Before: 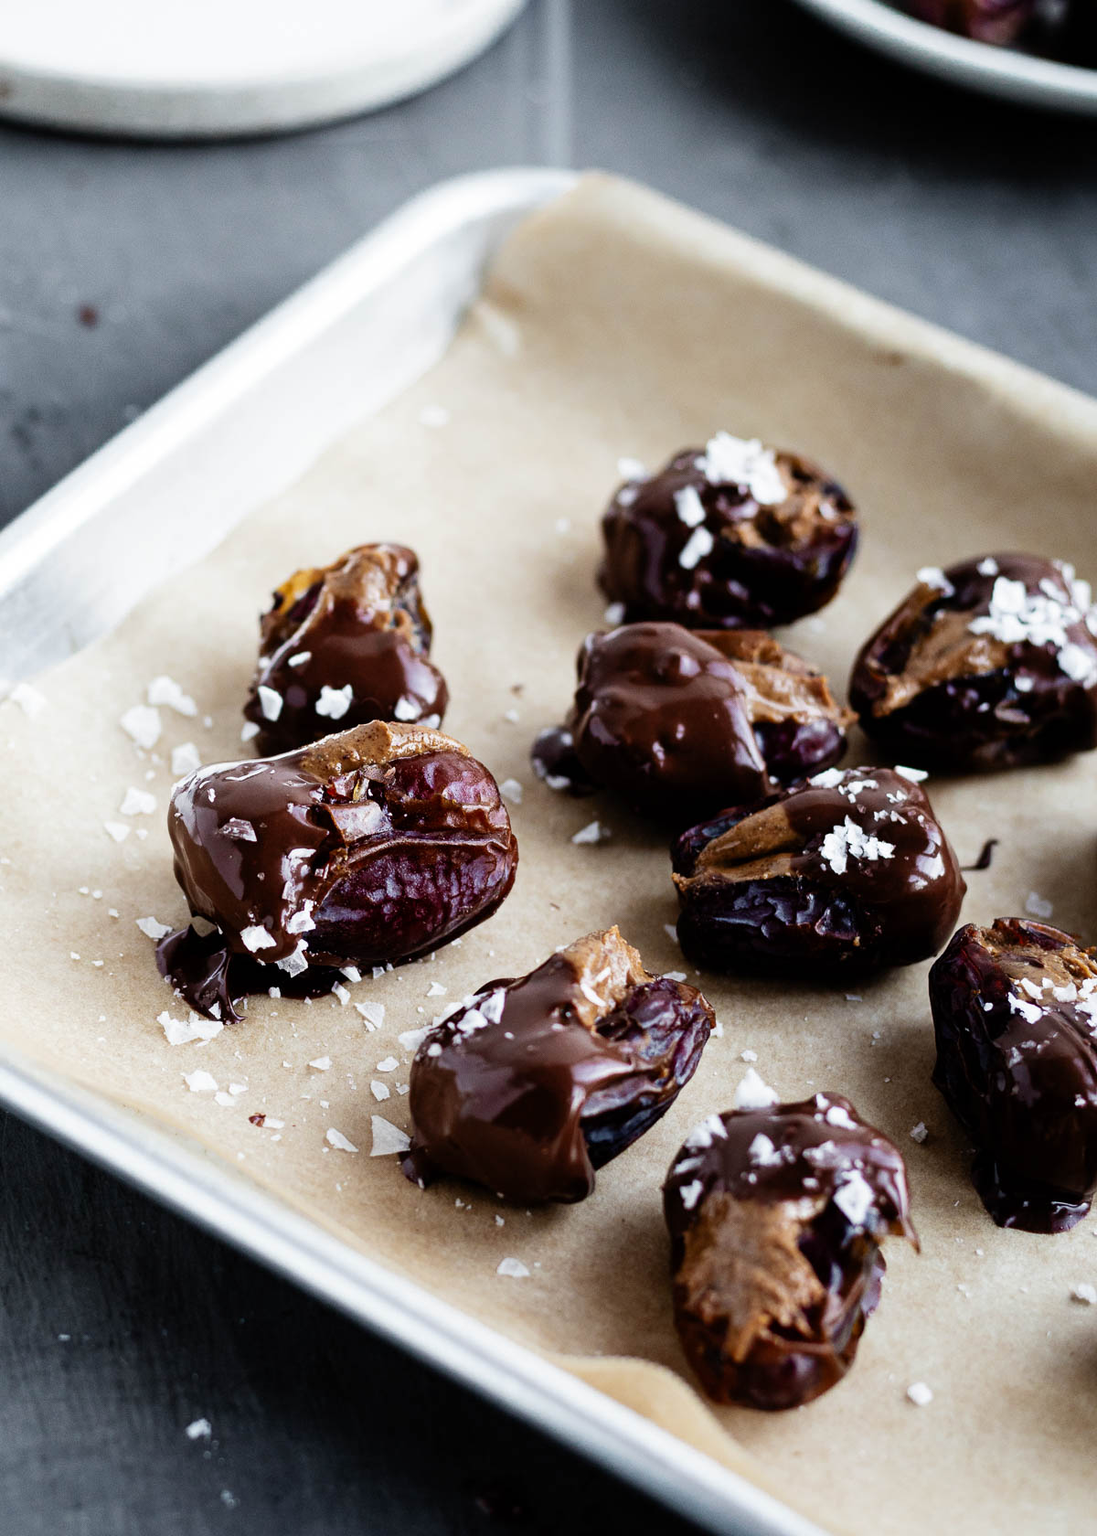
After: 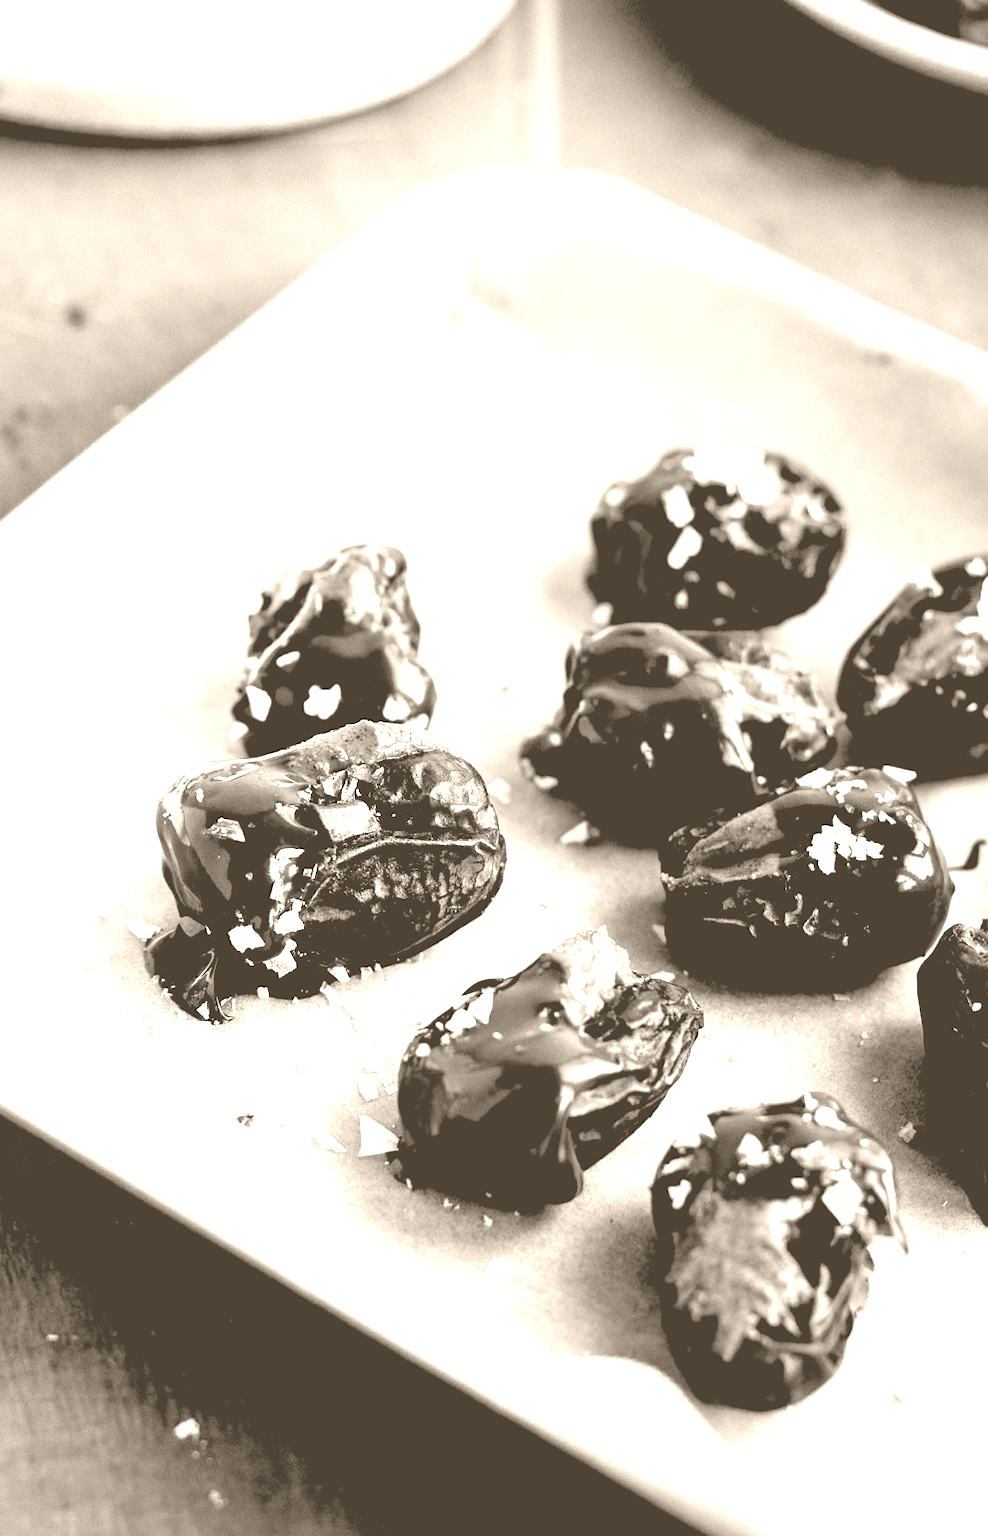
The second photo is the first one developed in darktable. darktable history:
crop and rotate: left 1.088%, right 8.807%
colorize: hue 34.49°, saturation 35.33%, source mix 100%, version 1
color balance rgb: linear chroma grading › global chroma 15%, perceptual saturation grading › global saturation 30%
rgb levels: levels [[0.013, 0.434, 0.89], [0, 0.5, 1], [0, 0.5, 1]]
white balance: red 0.967, blue 1.119, emerald 0.756
